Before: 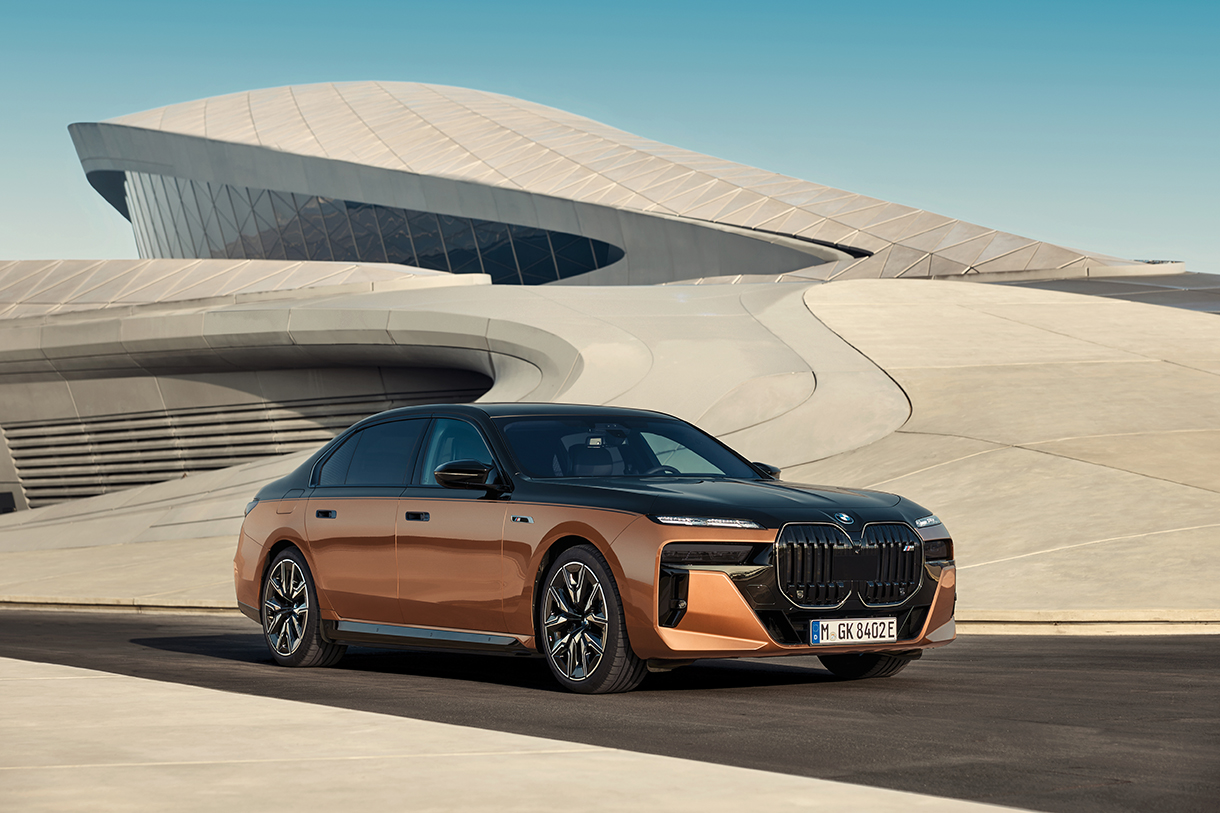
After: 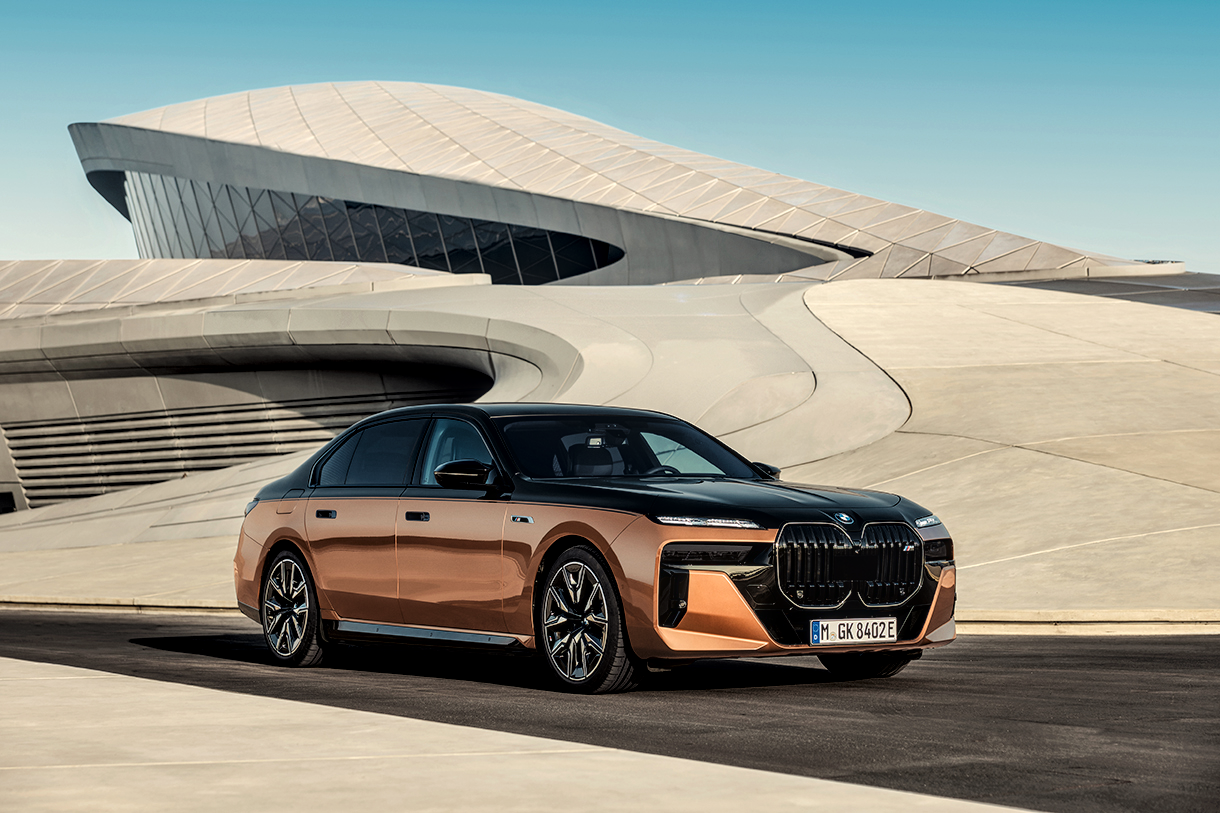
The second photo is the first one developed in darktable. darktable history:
tone curve: curves: ch0 [(0, 0.019) (0.11, 0.036) (0.259, 0.214) (0.378, 0.365) (0.499, 0.529) (1, 1)], color space Lab, linked channels, preserve colors none
local contrast: detail 142%
